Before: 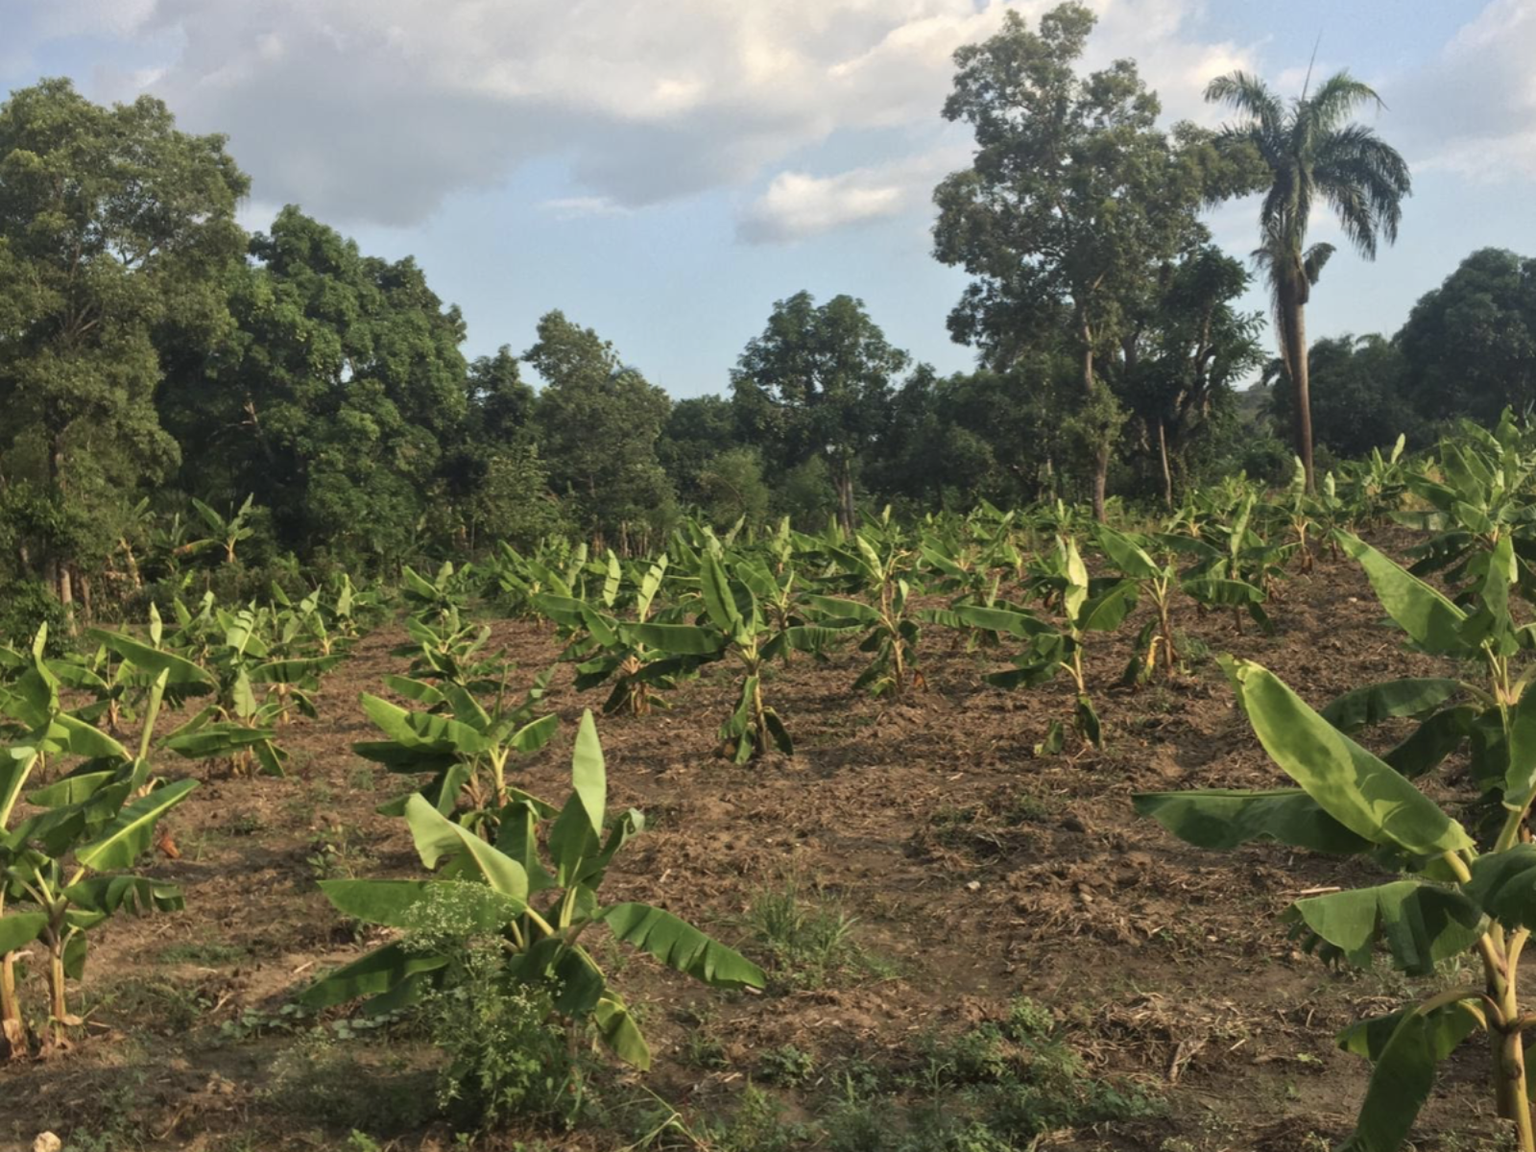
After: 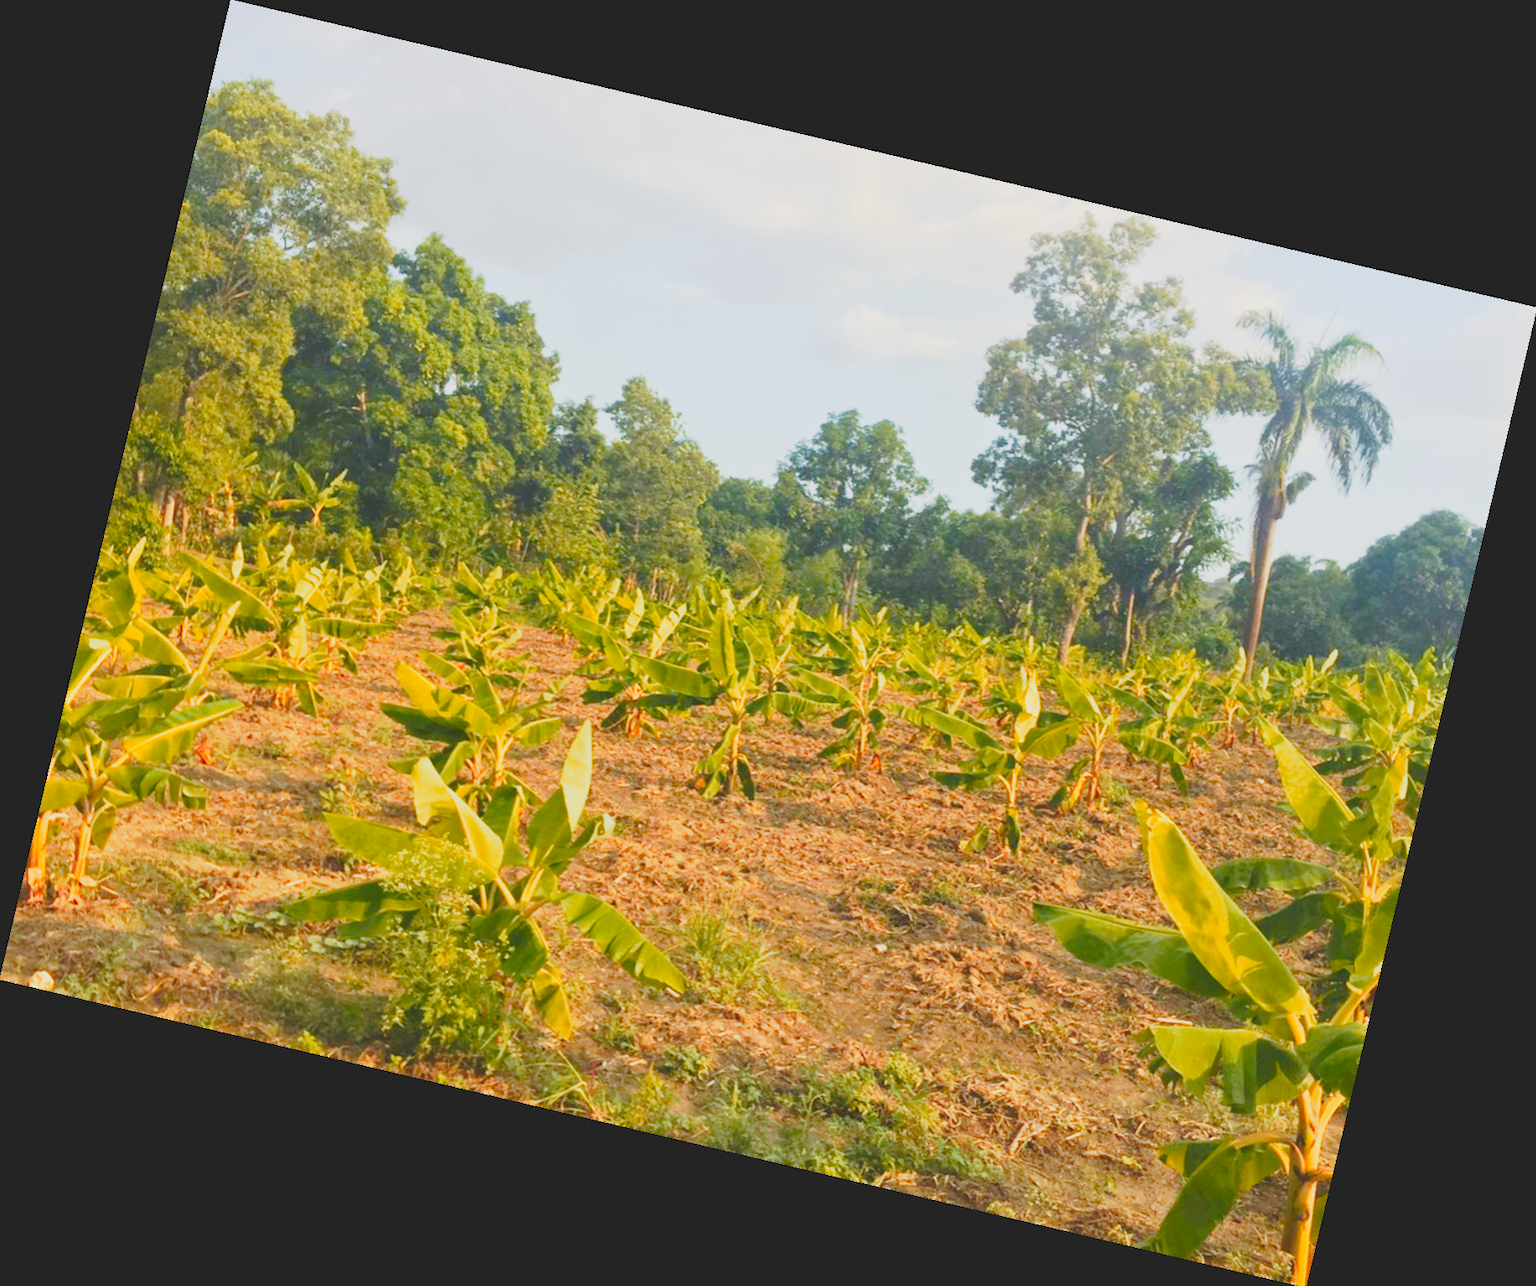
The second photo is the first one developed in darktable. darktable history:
contrast brightness saturation: contrast -0.28
color zones: curves: ch1 [(0.235, 0.558) (0.75, 0.5)]; ch2 [(0.25, 0.462) (0.749, 0.457)], mix 25.94%
vibrance: on, module defaults
color balance rgb: perceptual saturation grading › global saturation 25%, global vibrance 20%
exposure: exposure 1.223 EV, compensate highlight preservation false
rotate and perspective: rotation 13.27°, automatic cropping off
base curve: curves: ch0 [(0, 0) (0.028, 0.03) (0.121, 0.232) (0.46, 0.748) (0.859, 0.968) (1, 1)], preserve colors none
